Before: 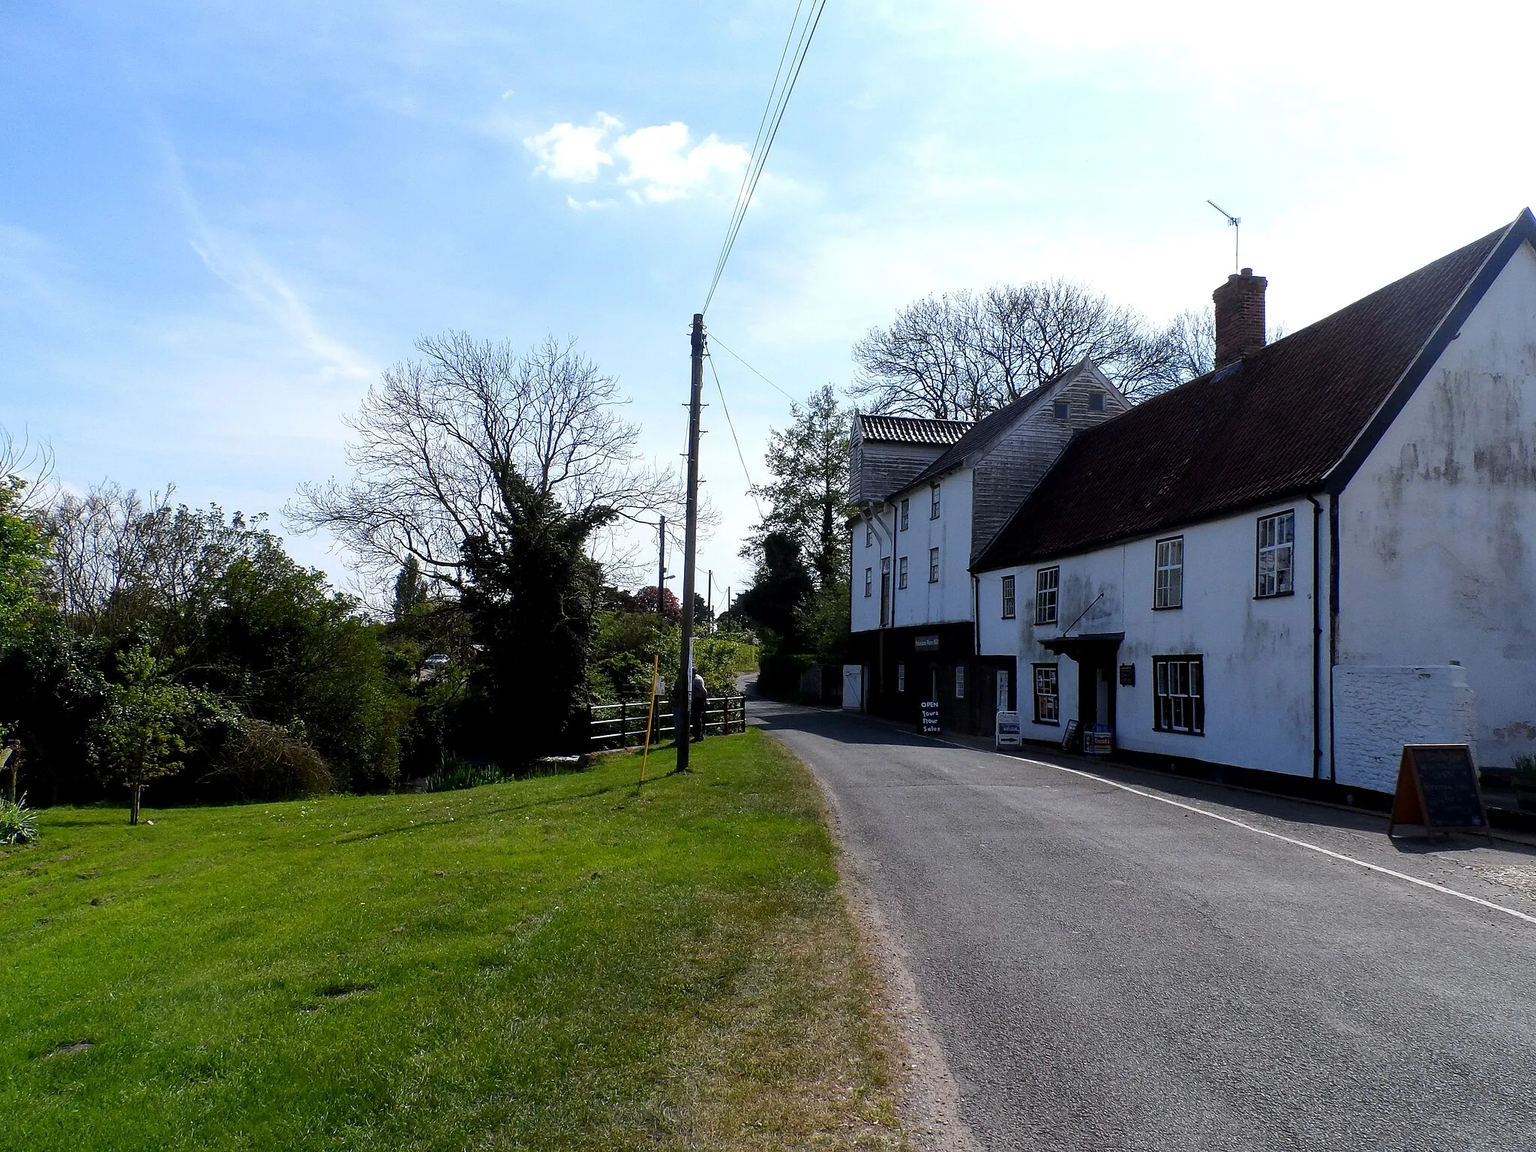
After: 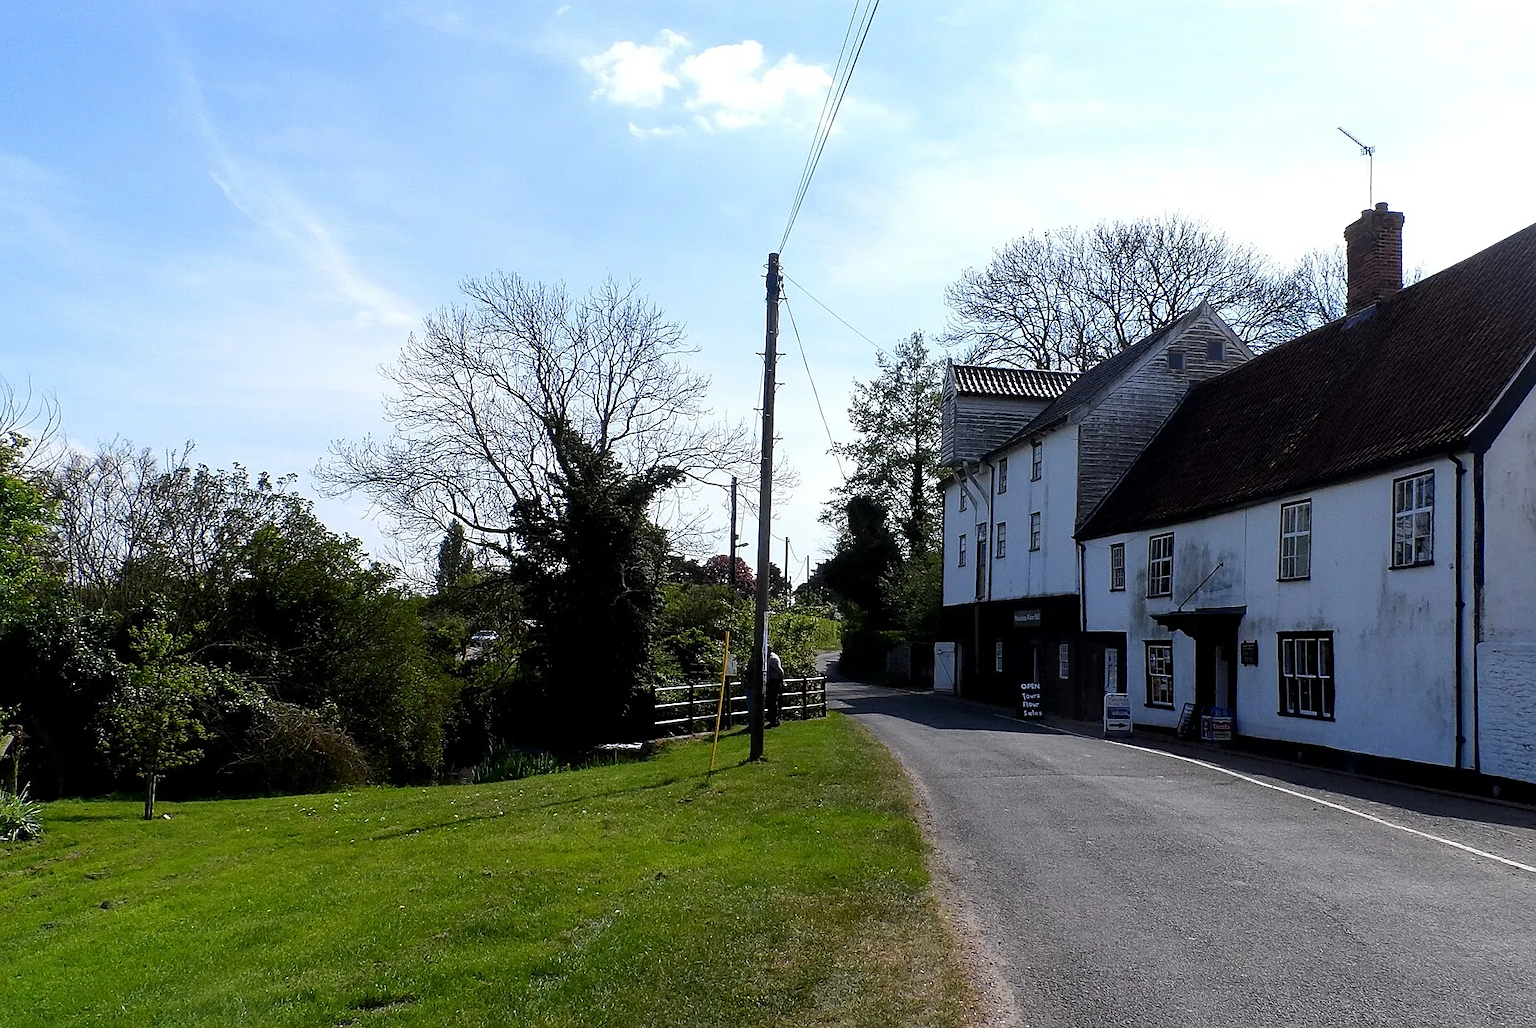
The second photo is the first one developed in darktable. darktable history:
crop: top 7.483%, right 9.757%, bottom 11.974%
sharpen: amount 0.21
